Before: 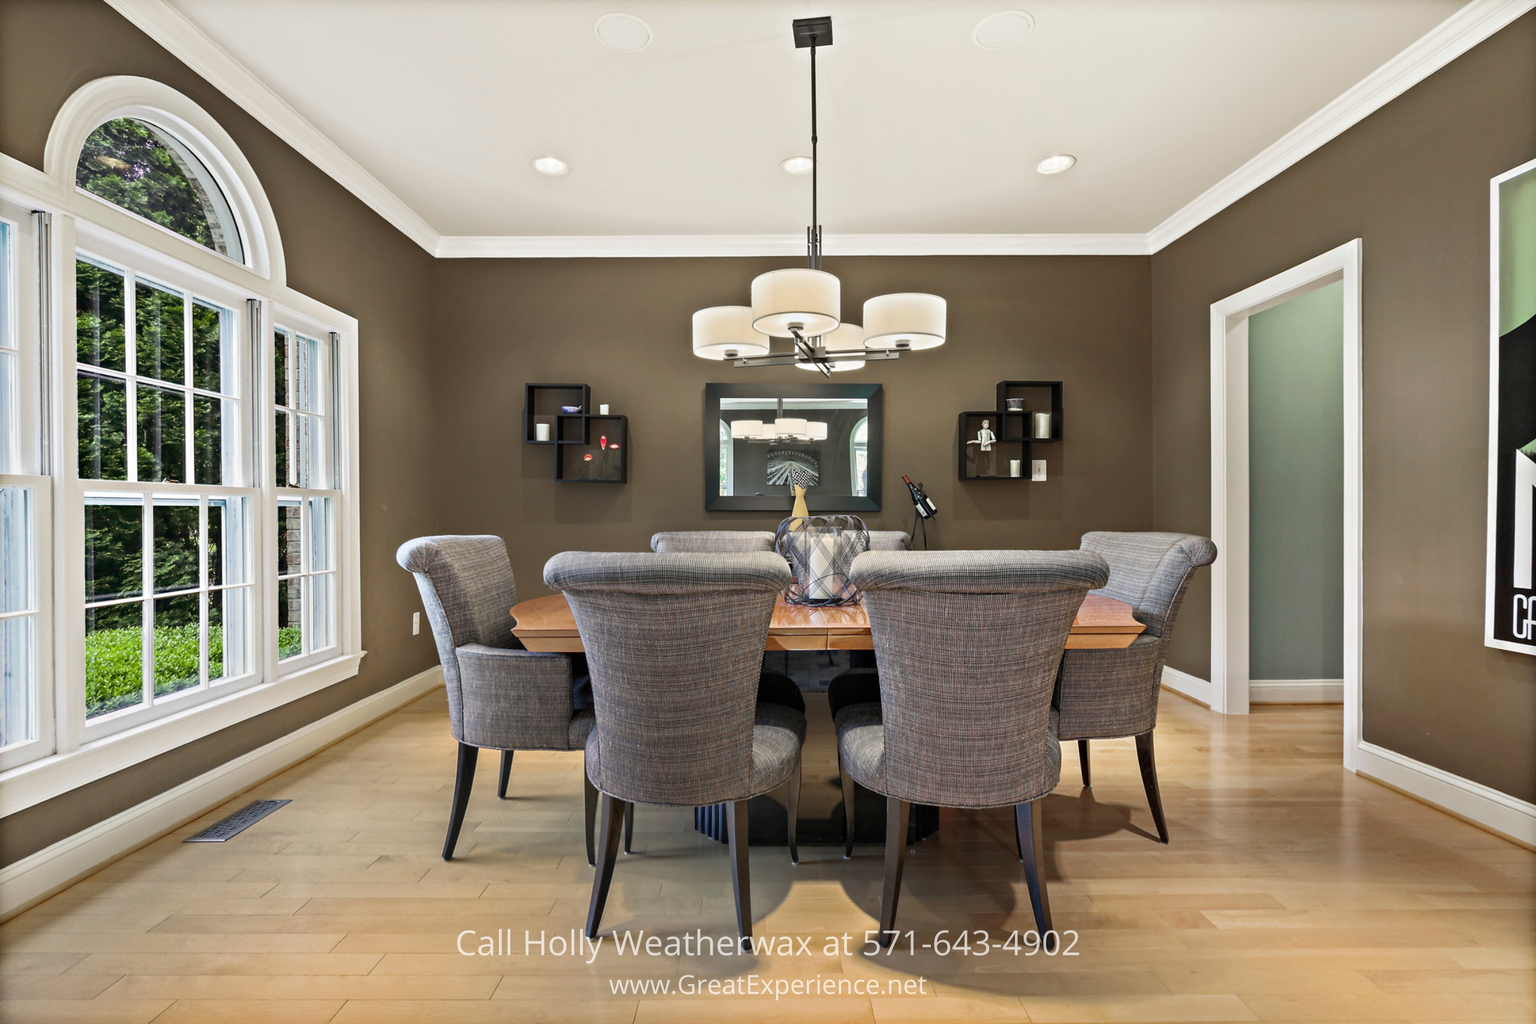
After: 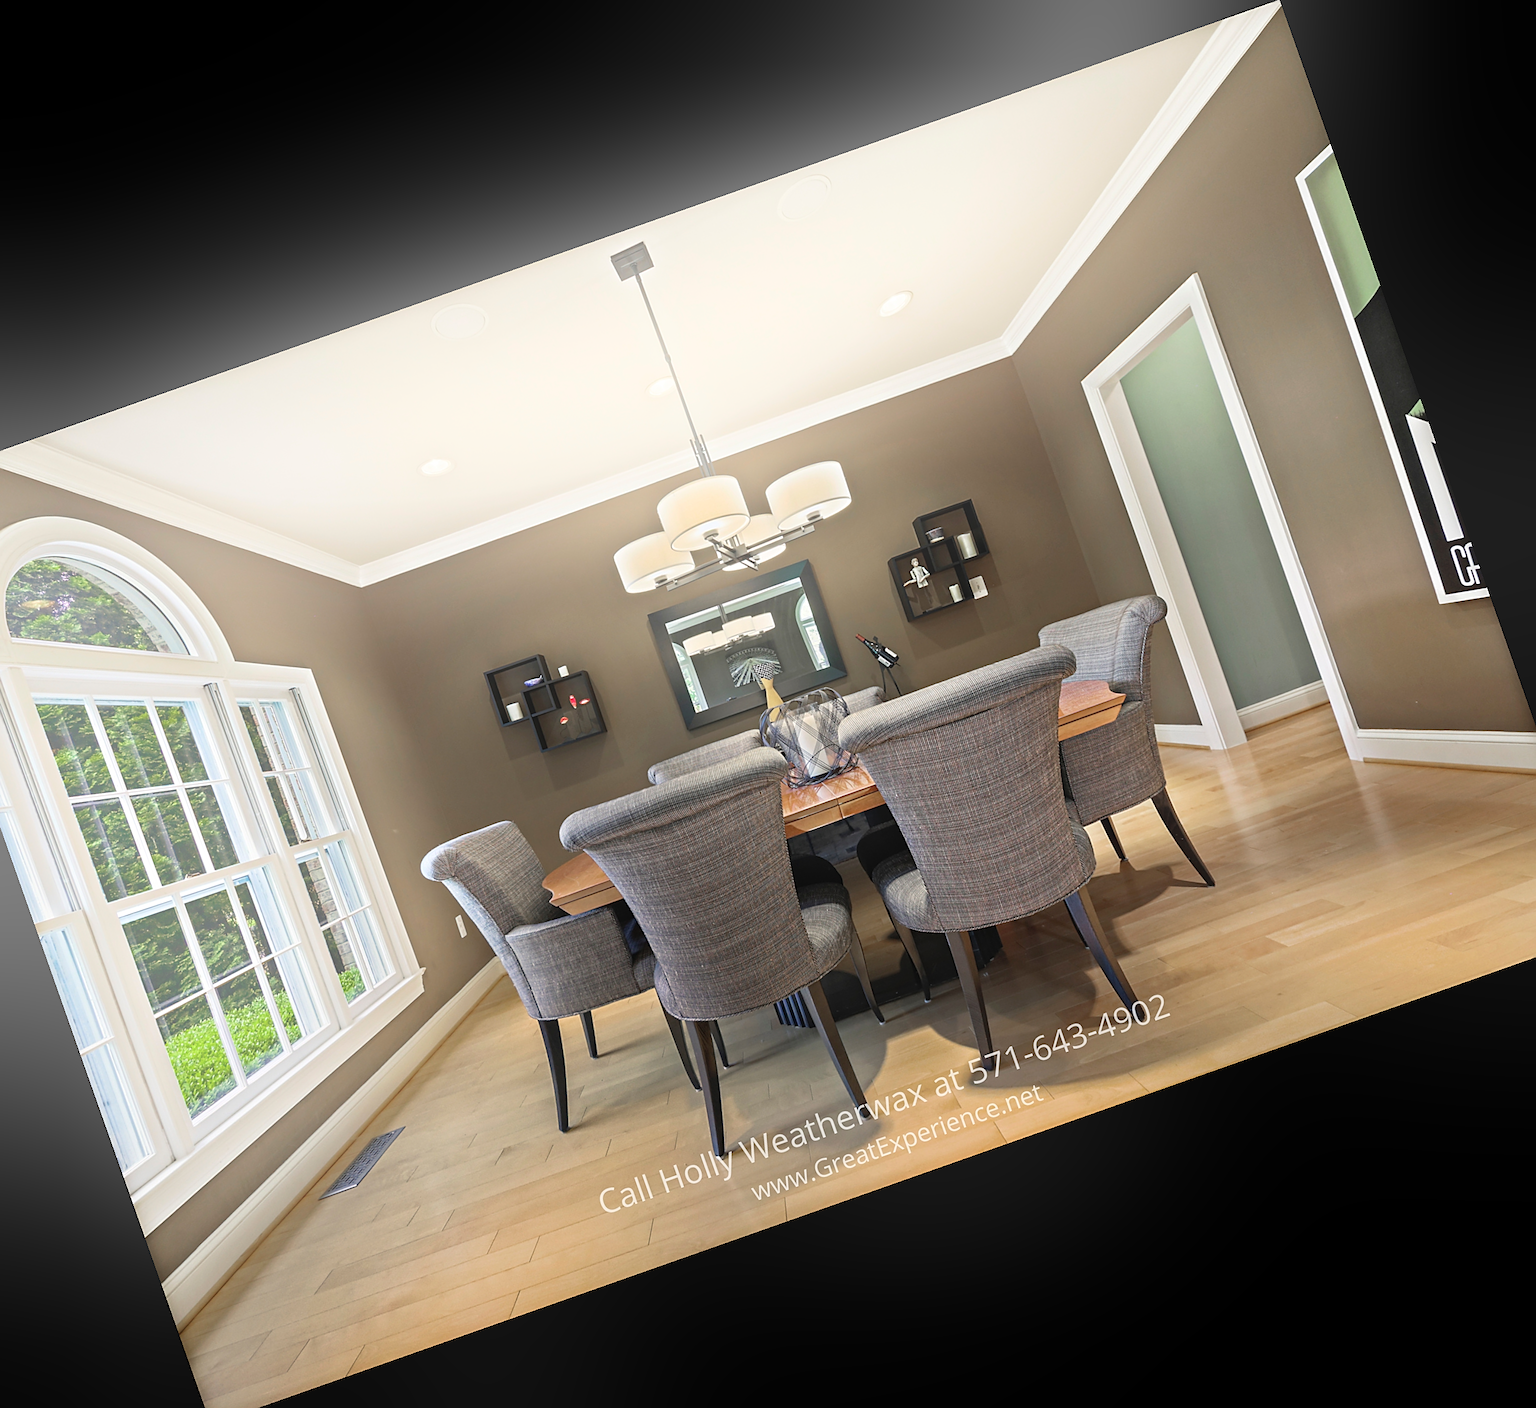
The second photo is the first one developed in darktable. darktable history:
tone equalizer: on, module defaults
bloom: size 40%
crop and rotate: angle 19.43°, left 6.812%, right 4.125%, bottom 1.087%
sharpen: on, module defaults
